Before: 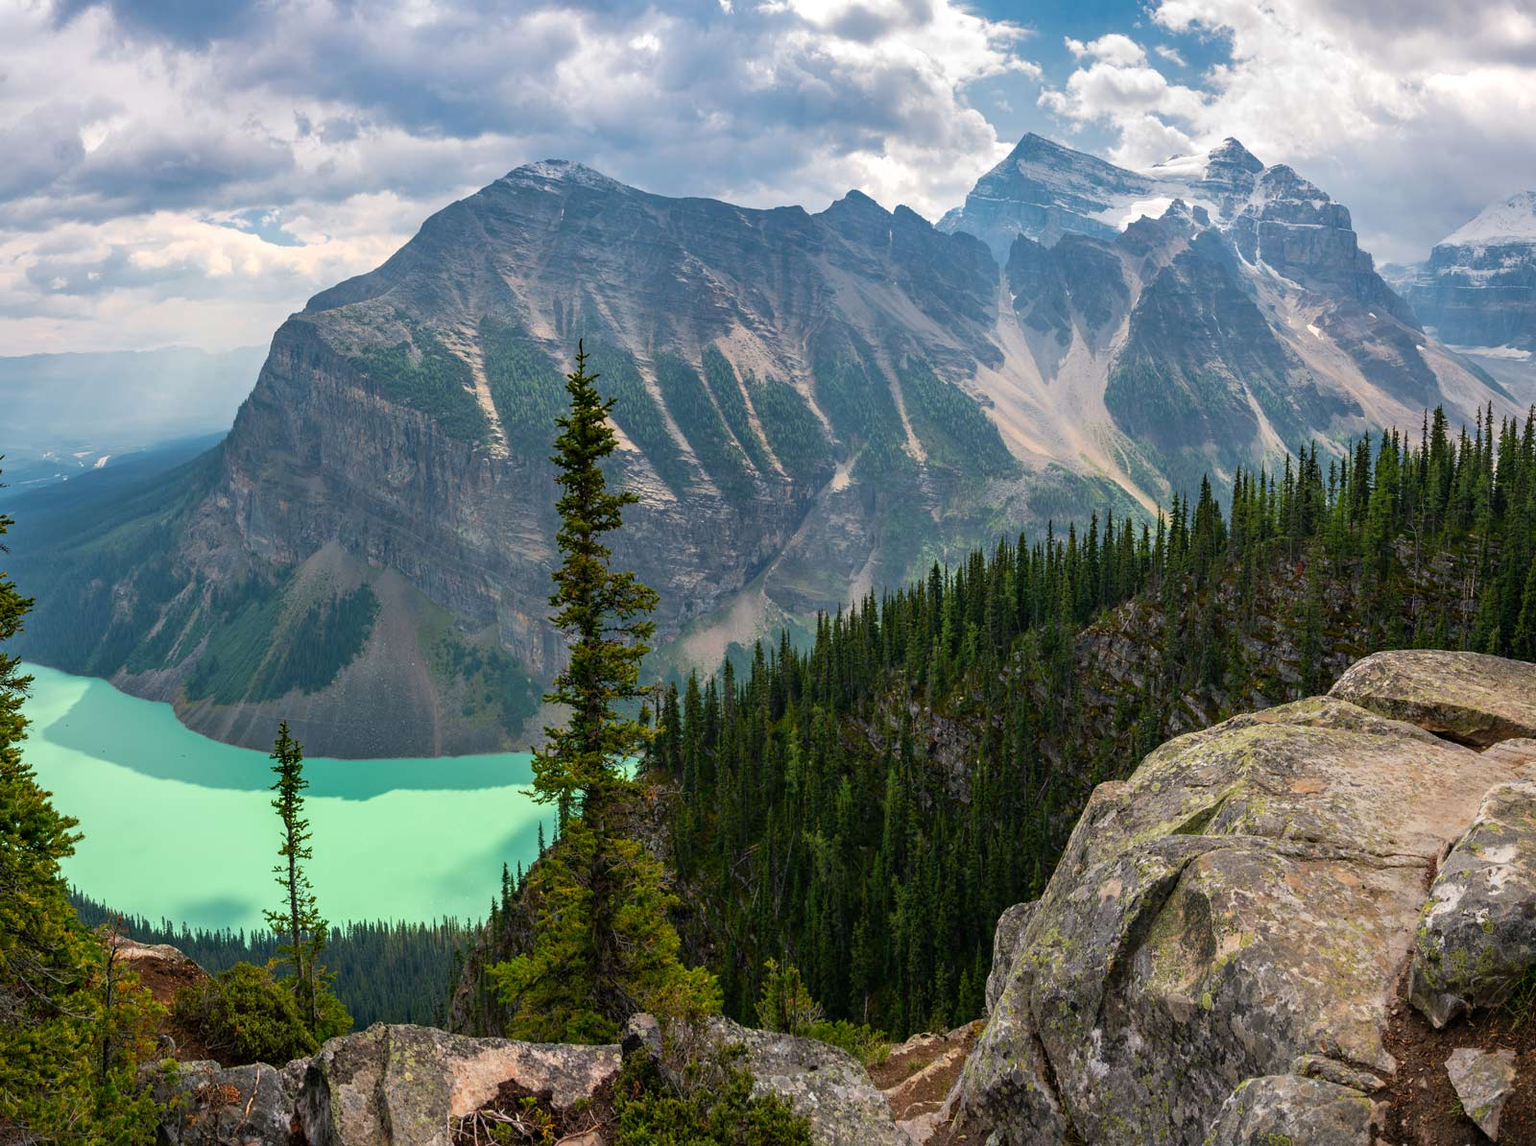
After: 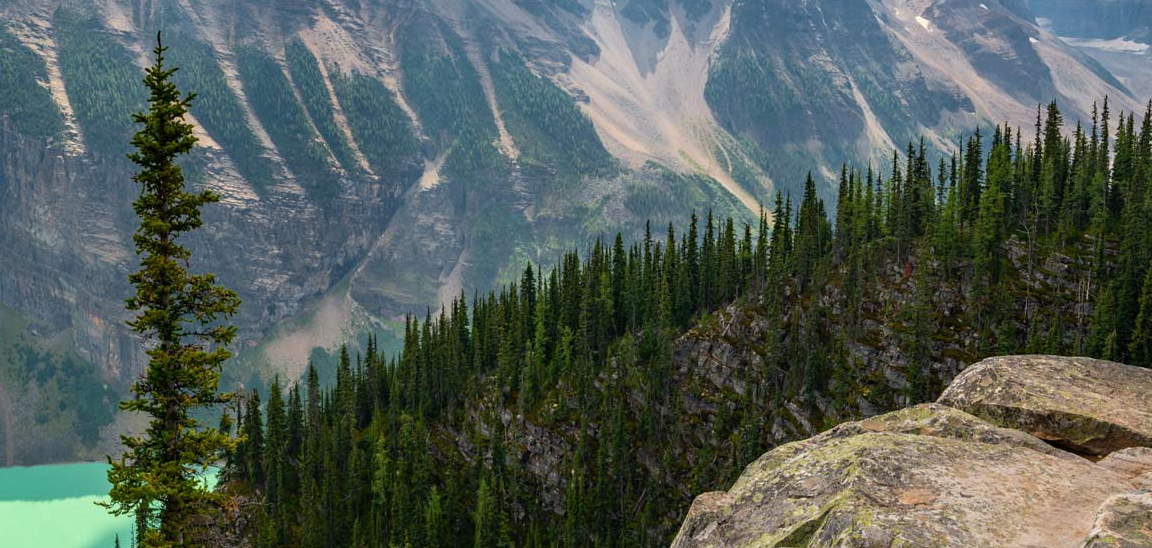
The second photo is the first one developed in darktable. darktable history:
tone equalizer: on, module defaults
crop and rotate: left 27.938%, top 27.046%, bottom 27.046%
